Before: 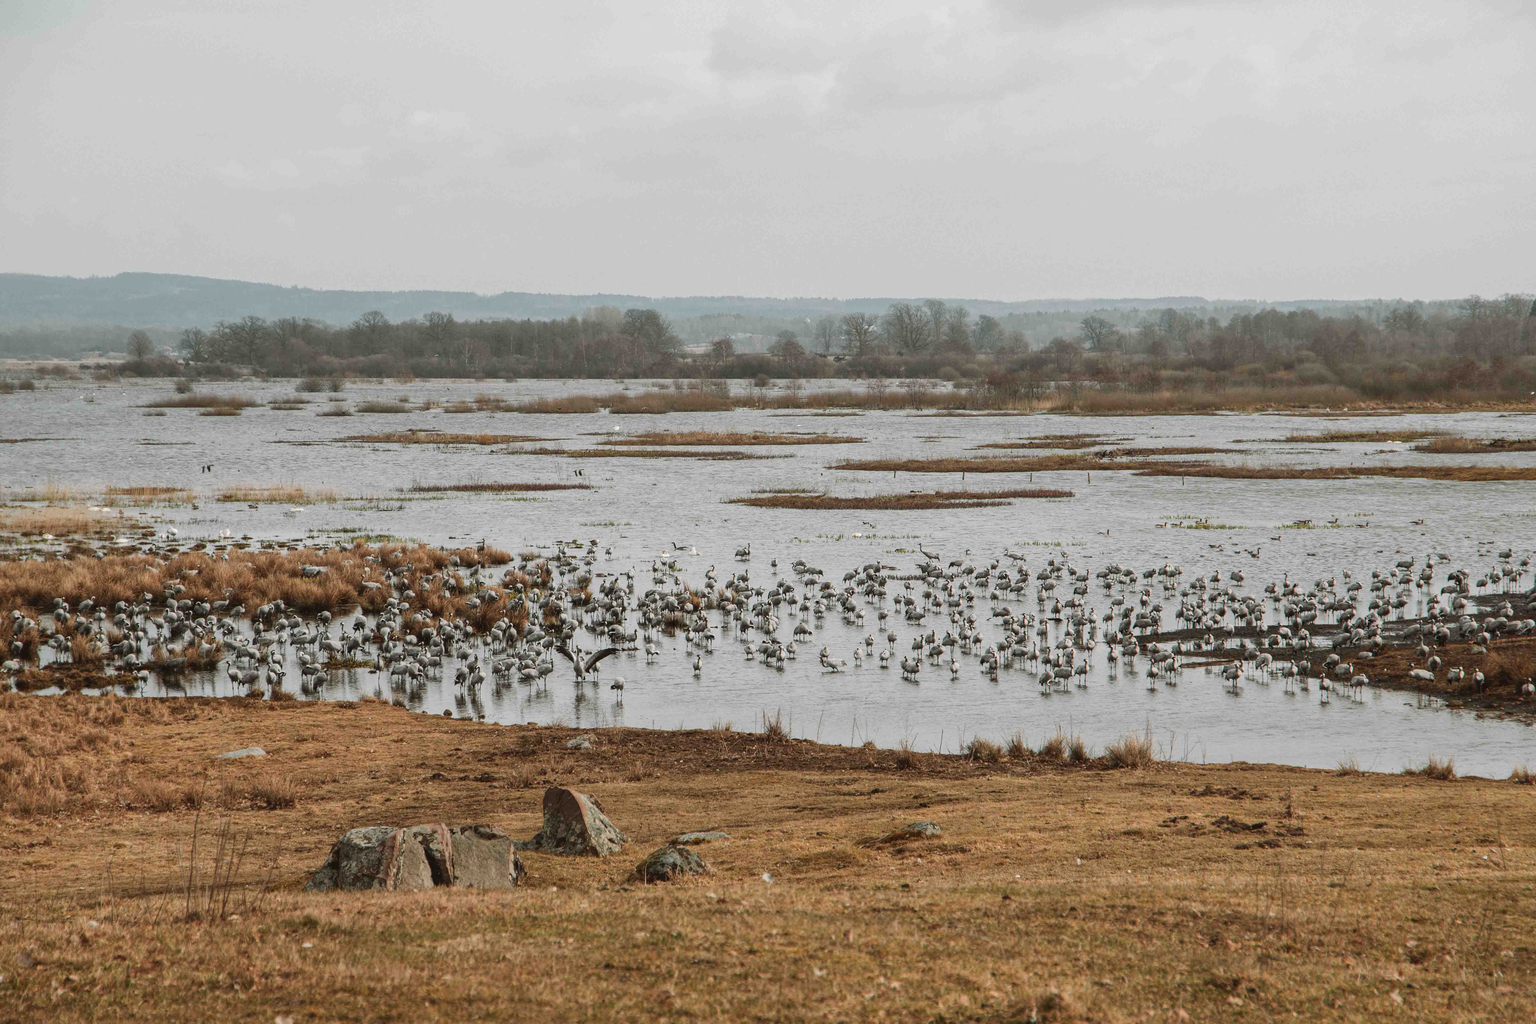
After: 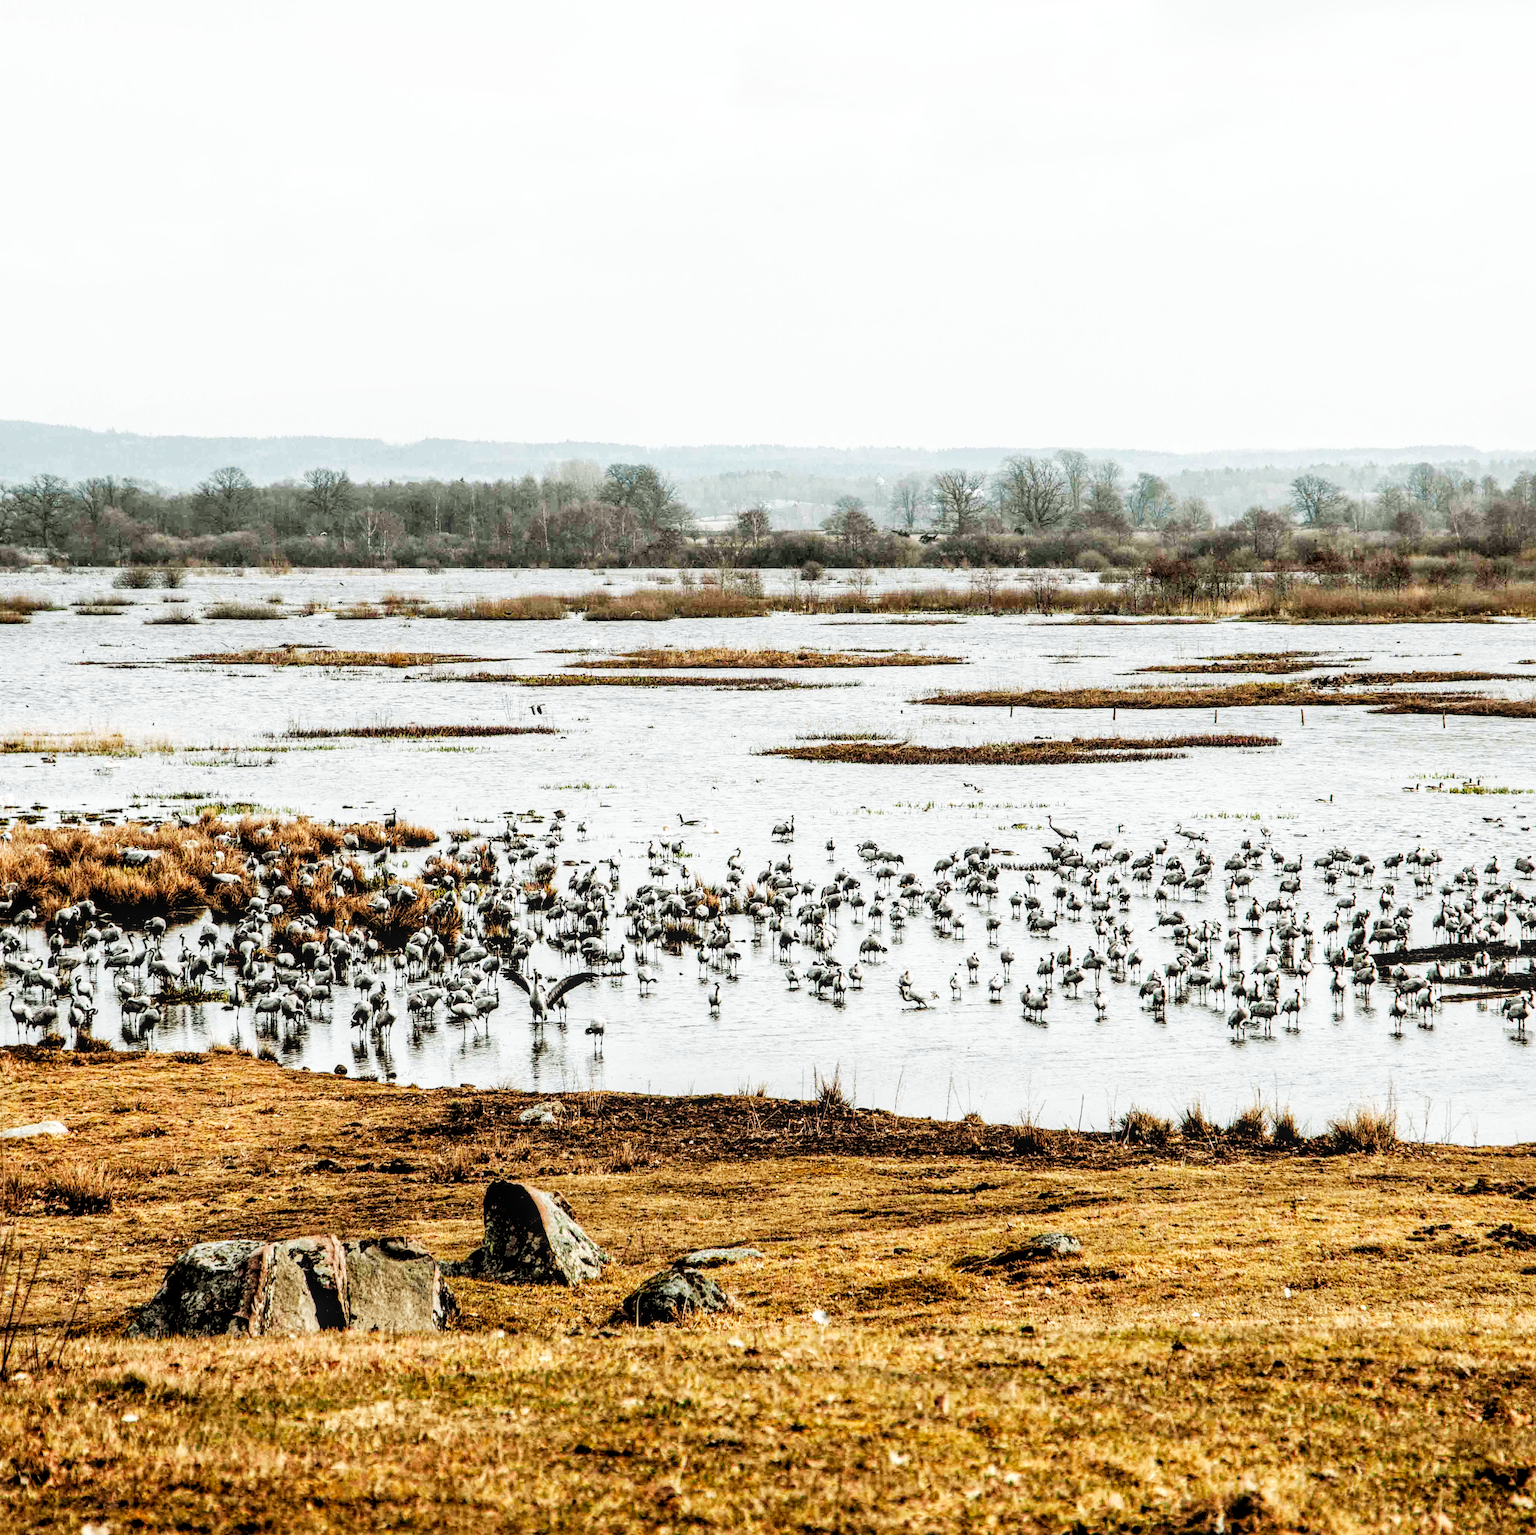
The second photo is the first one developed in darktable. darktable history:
white balance: red 0.978, blue 0.999
crop and rotate: left 14.385%, right 18.948%
base curve: curves: ch0 [(0, 0) (0.007, 0.004) (0.027, 0.03) (0.046, 0.07) (0.207, 0.54) (0.442, 0.872) (0.673, 0.972) (1, 1)], preserve colors none
rgb levels: levels [[0.034, 0.472, 0.904], [0, 0.5, 1], [0, 0.5, 1]]
local contrast: detail 130%
color balance rgb: perceptual saturation grading › global saturation 8.89%, saturation formula JzAzBz (2021)
